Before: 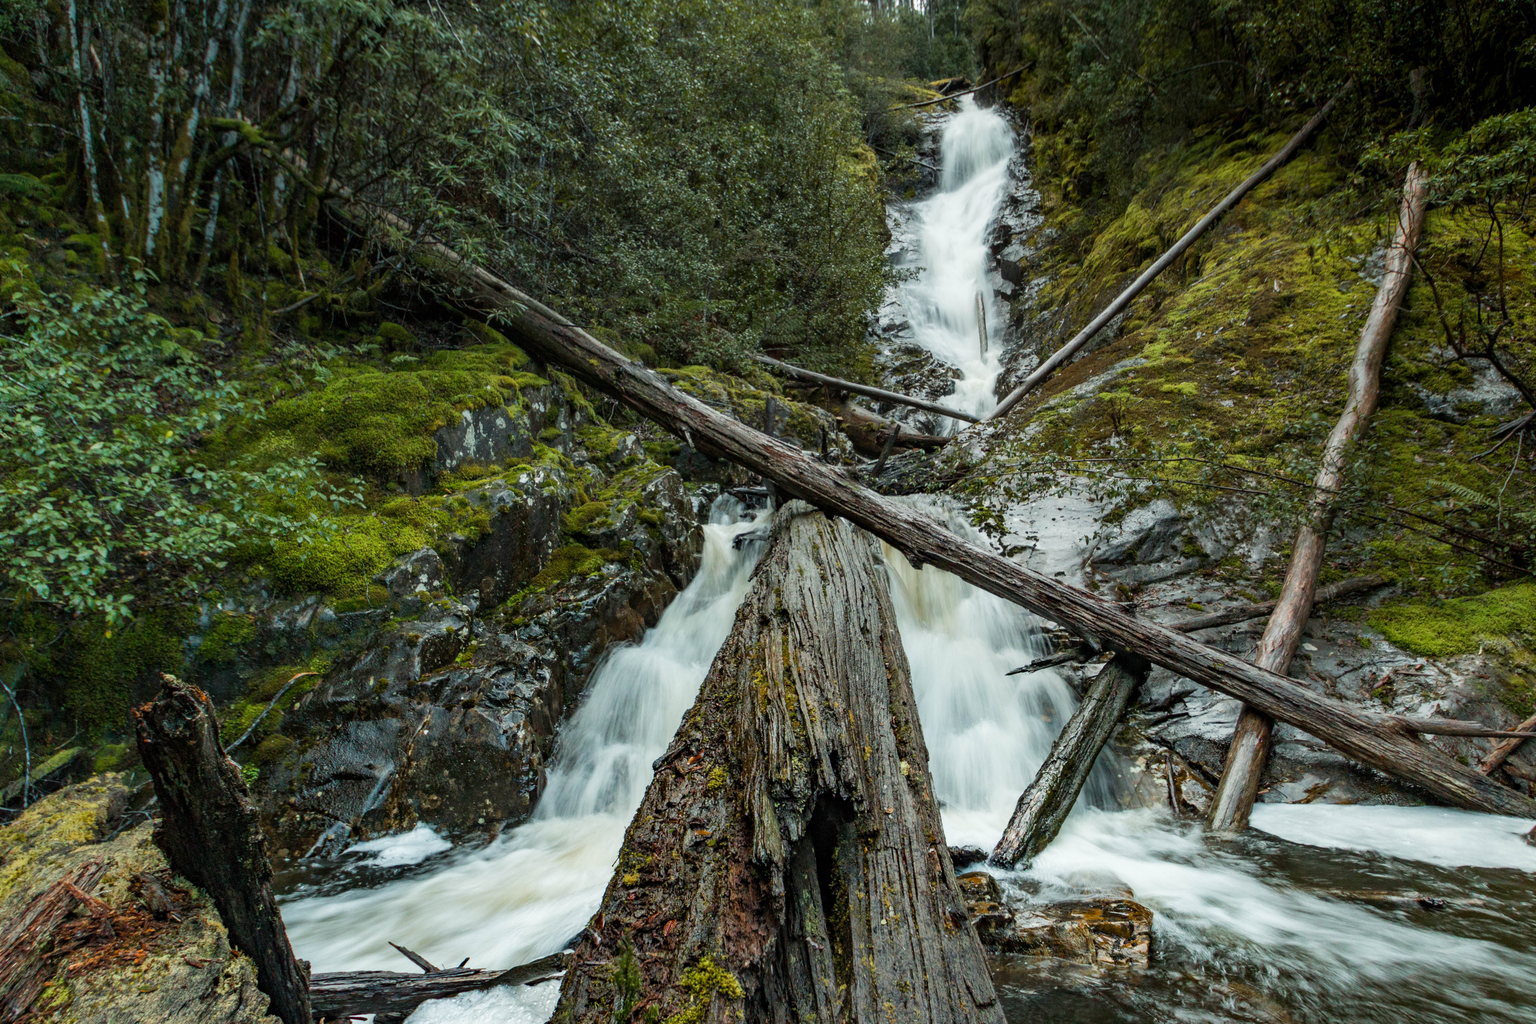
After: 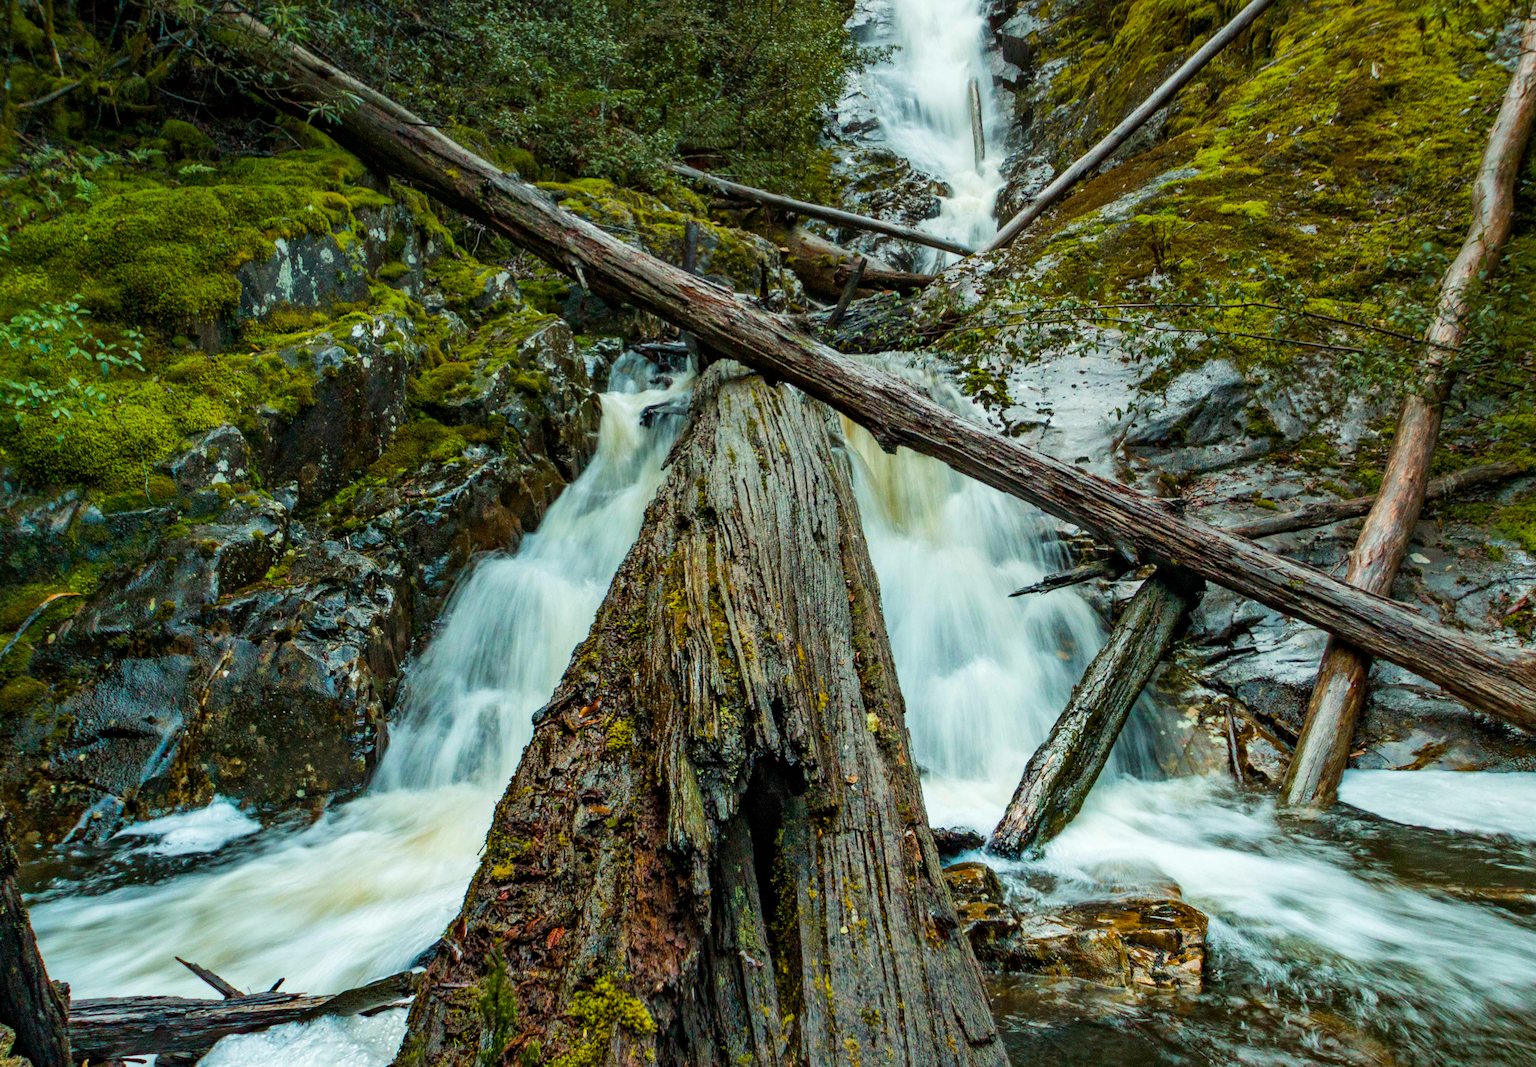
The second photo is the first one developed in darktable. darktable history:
velvia: on, module defaults
crop: left 16.871%, top 22.857%, right 9.116%
color balance rgb: linear chroma grading › global chroma 15%, perceptual saturation grading › global saturation 30%
local contrast: mode bilateral grid, contrast 20, coarseness 50, detail 120%, midtone range 0.2
